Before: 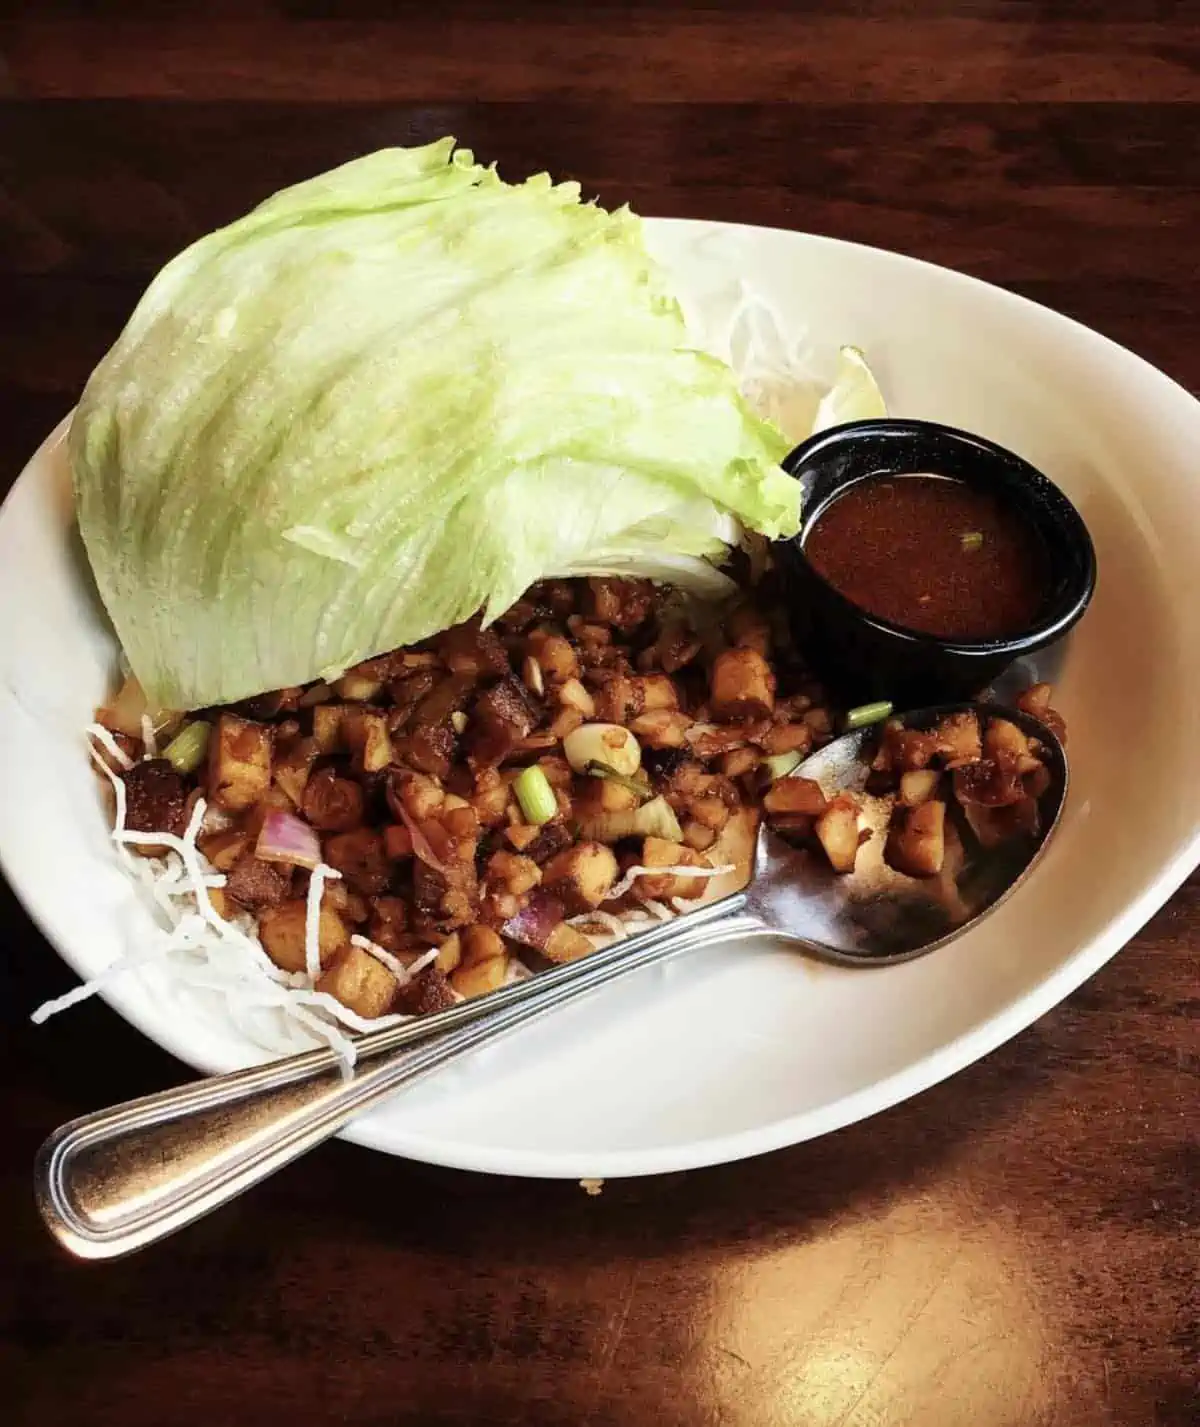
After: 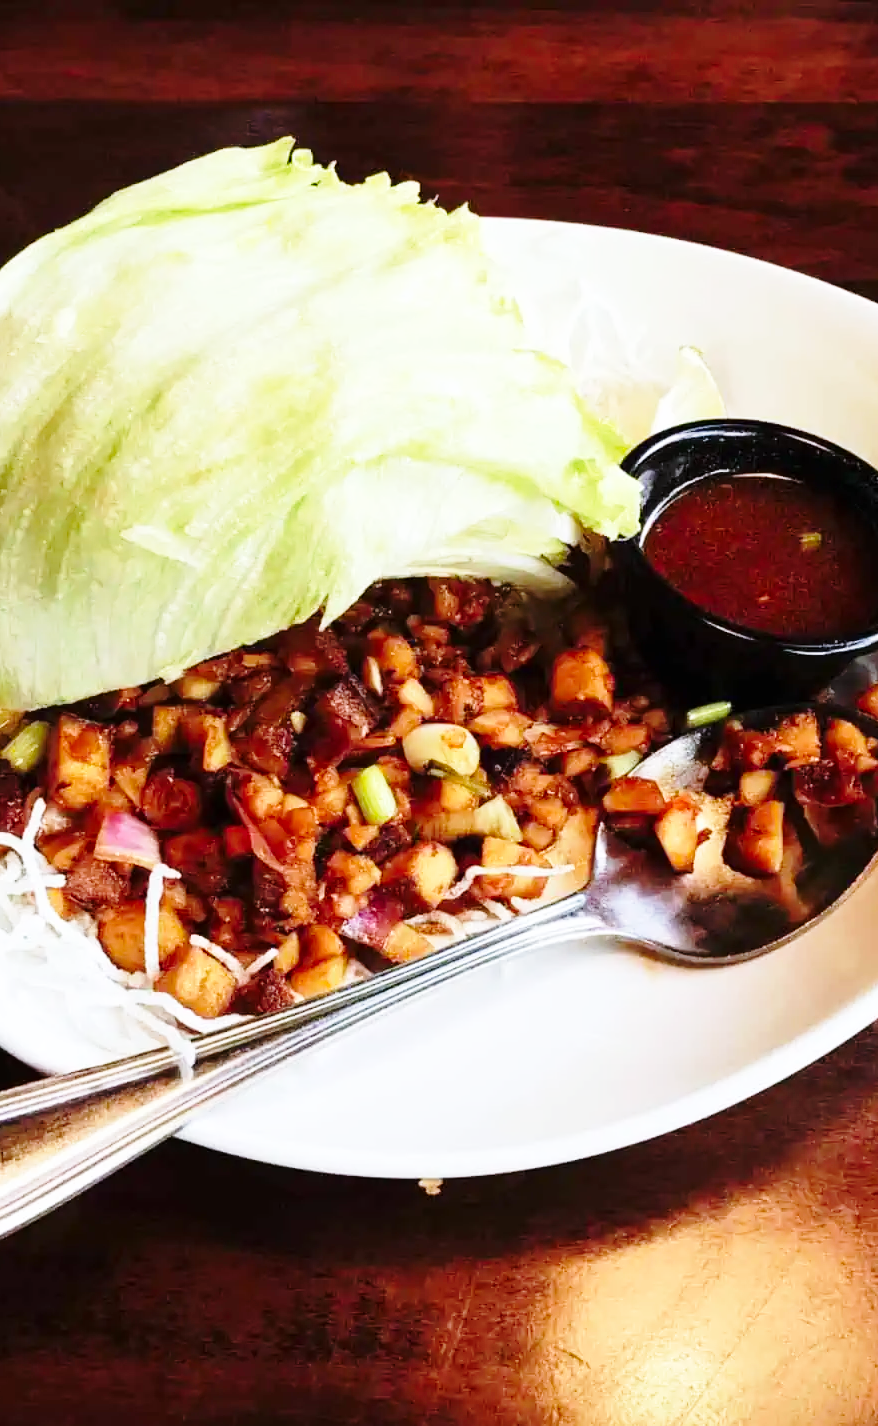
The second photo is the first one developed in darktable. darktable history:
crop: left 13.443%, right 13.31%
white balance: red 0.984, blue 1.059
base curve: curves: ch0 [(0, 0) (0.028, 0.03) (0.121, 0.232) (0.46, 0.748) (0.859, 0.968) (1, 1)], preserve colors none
